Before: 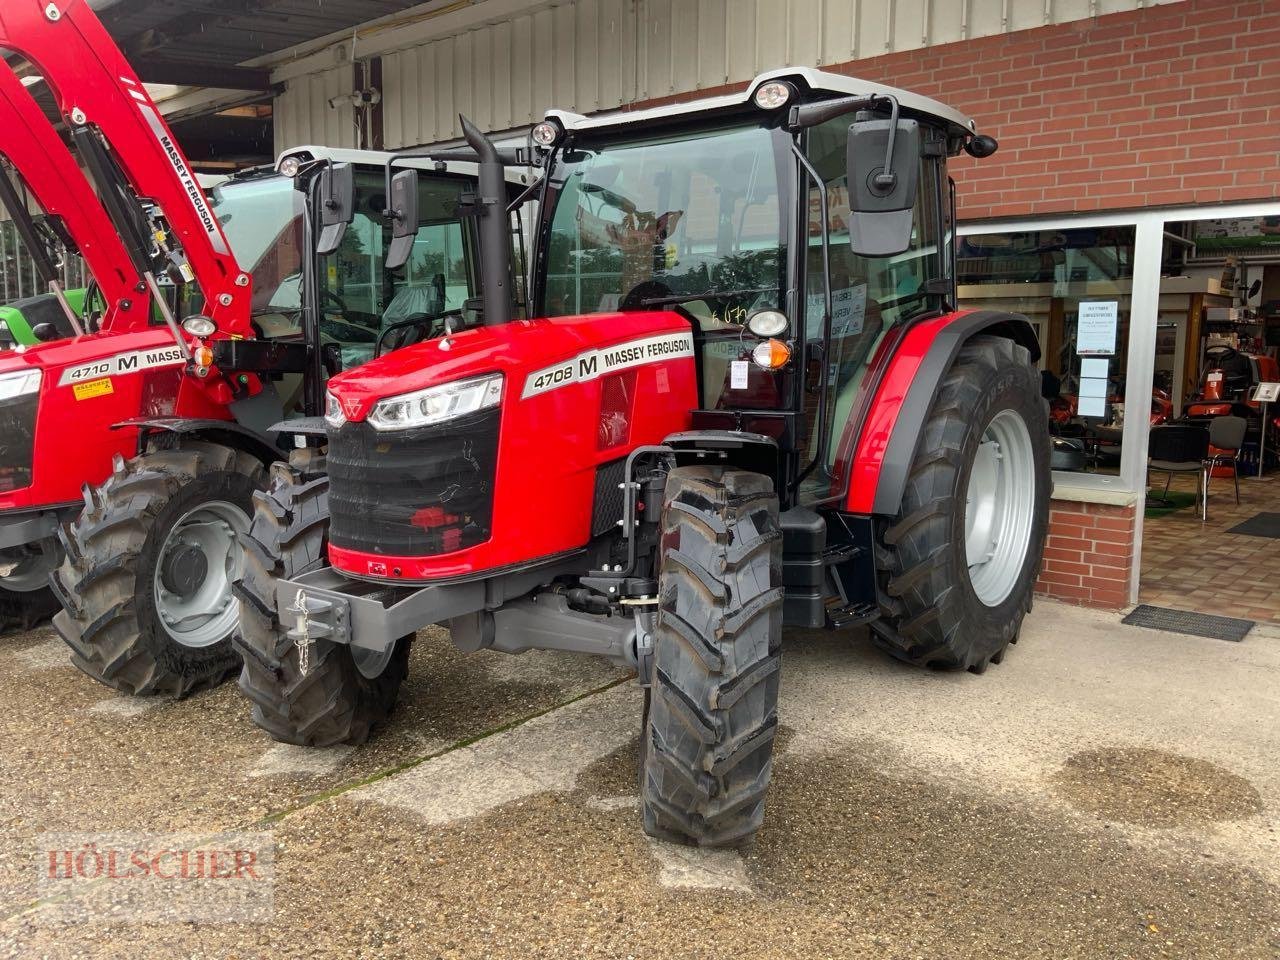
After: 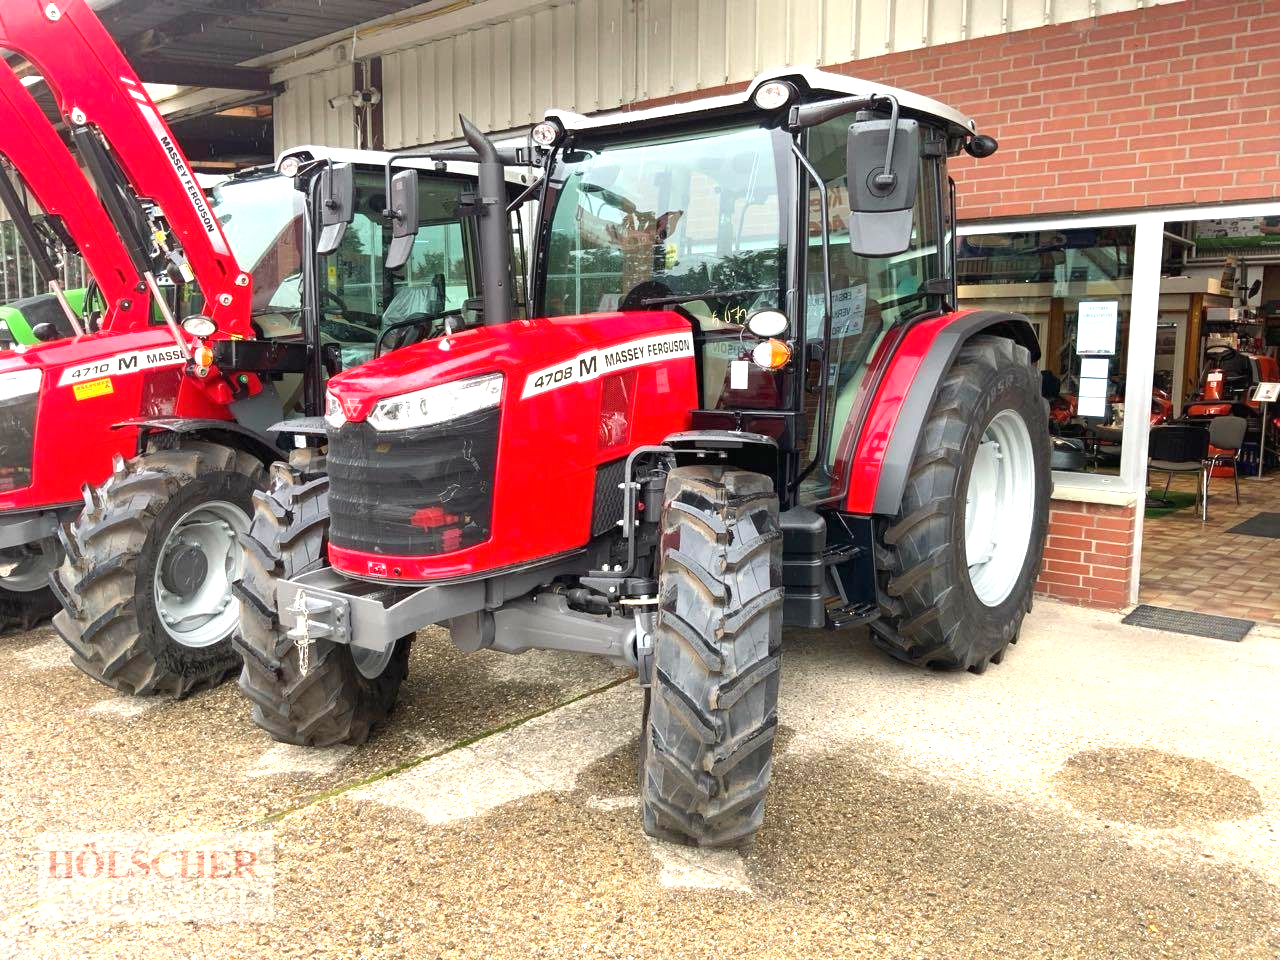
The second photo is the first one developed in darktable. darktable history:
exposure: black level correction 0, exposure 1.125 EV, compensate exposure bias true, compensate highlight preservation false
